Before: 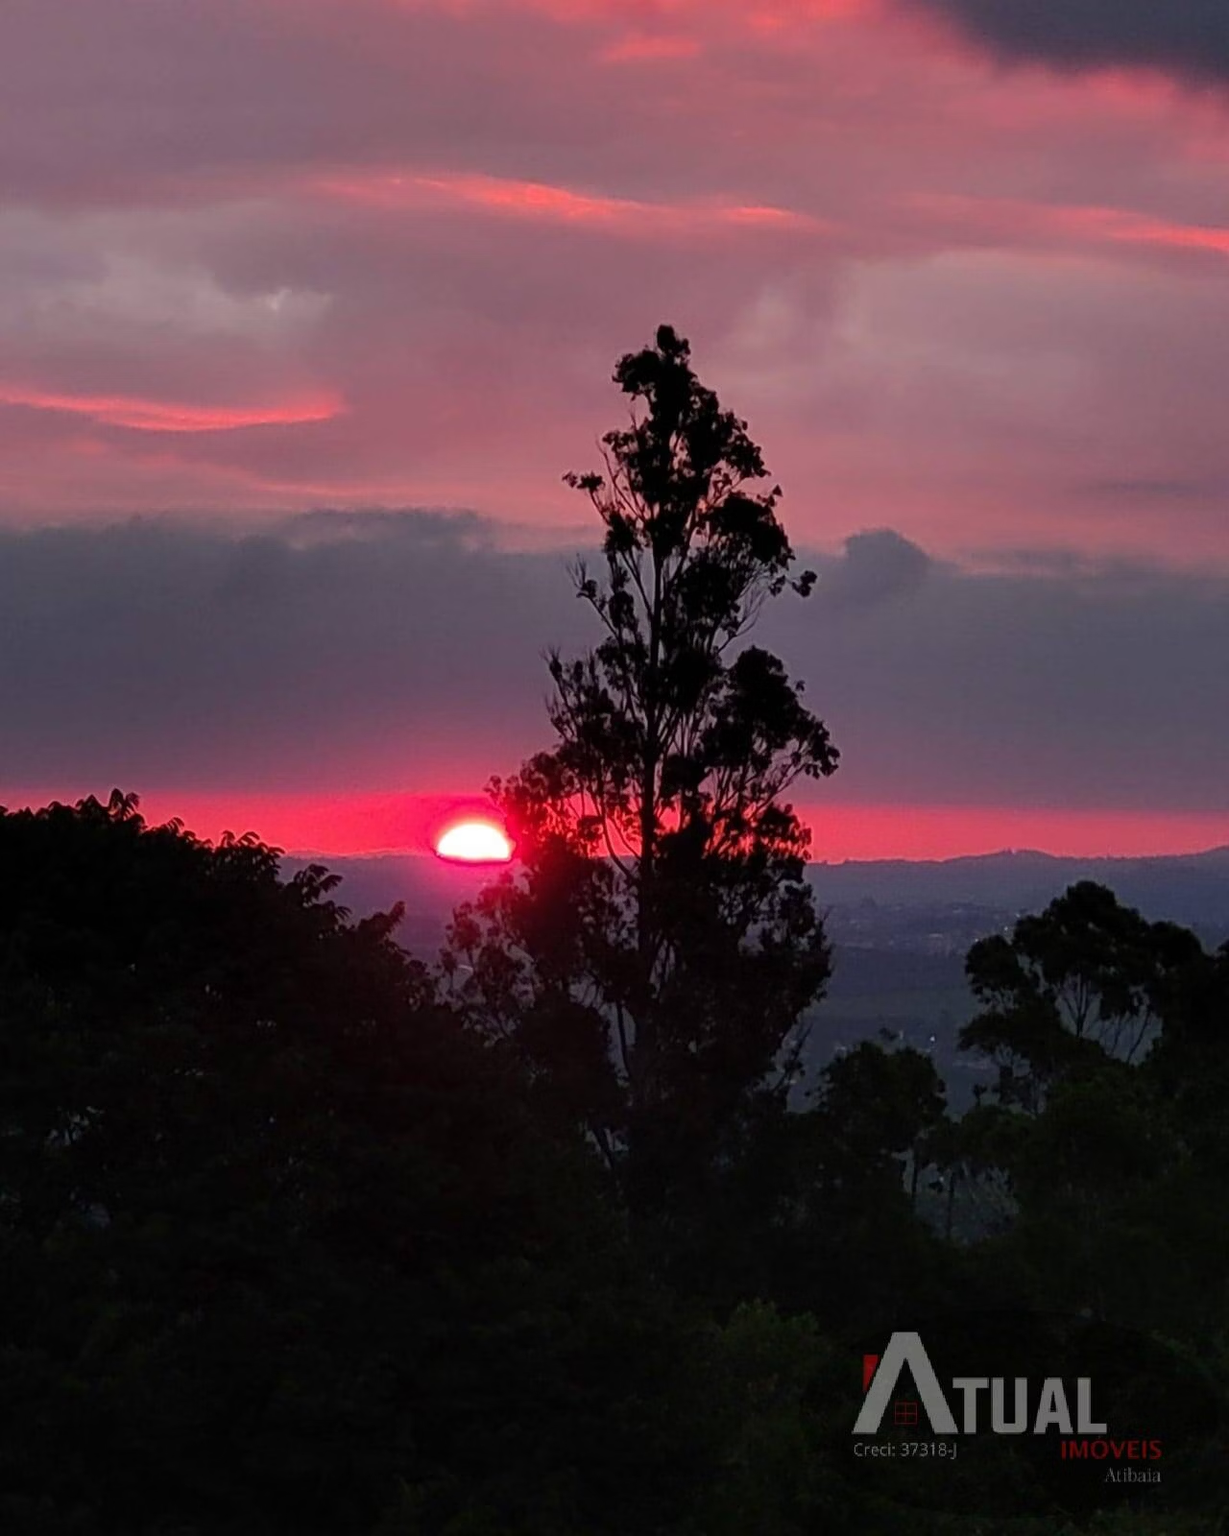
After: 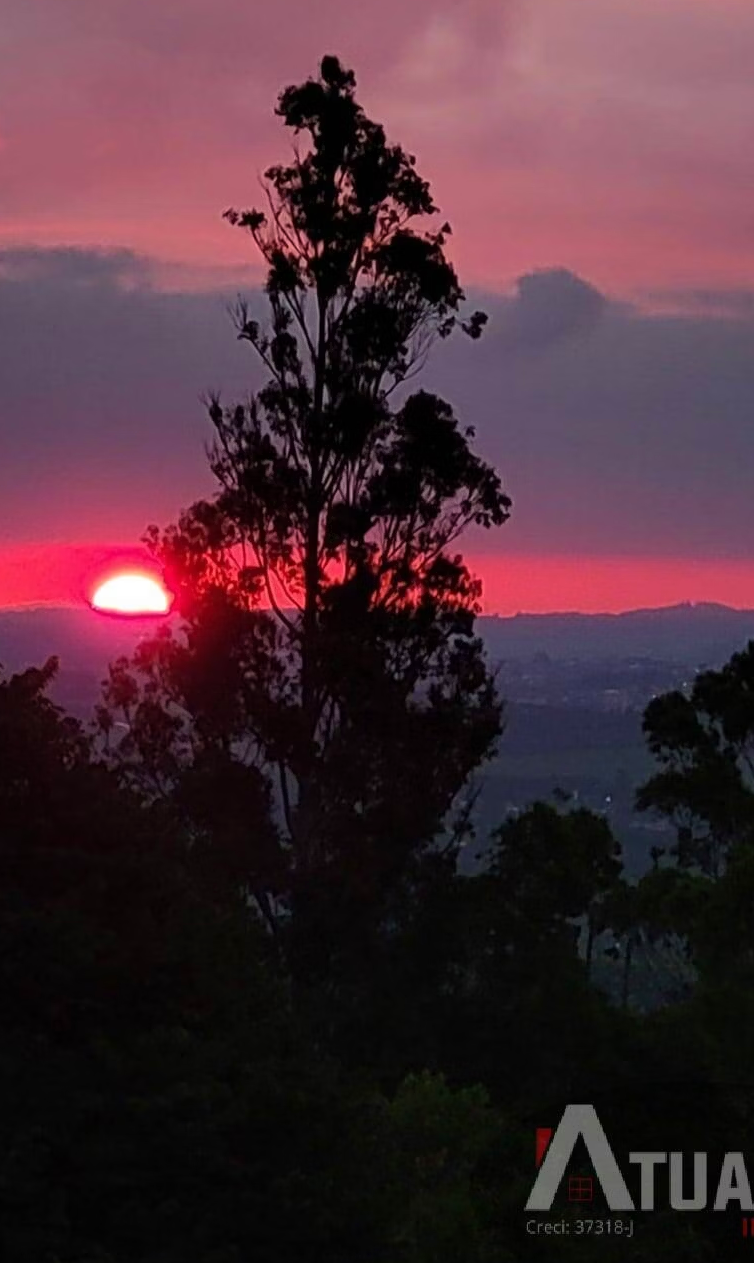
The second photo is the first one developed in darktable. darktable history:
velvia: on, module defaults
crop and rotate: left 28.413%, top 17.733%, right 12.66%, bottom 3.299%
